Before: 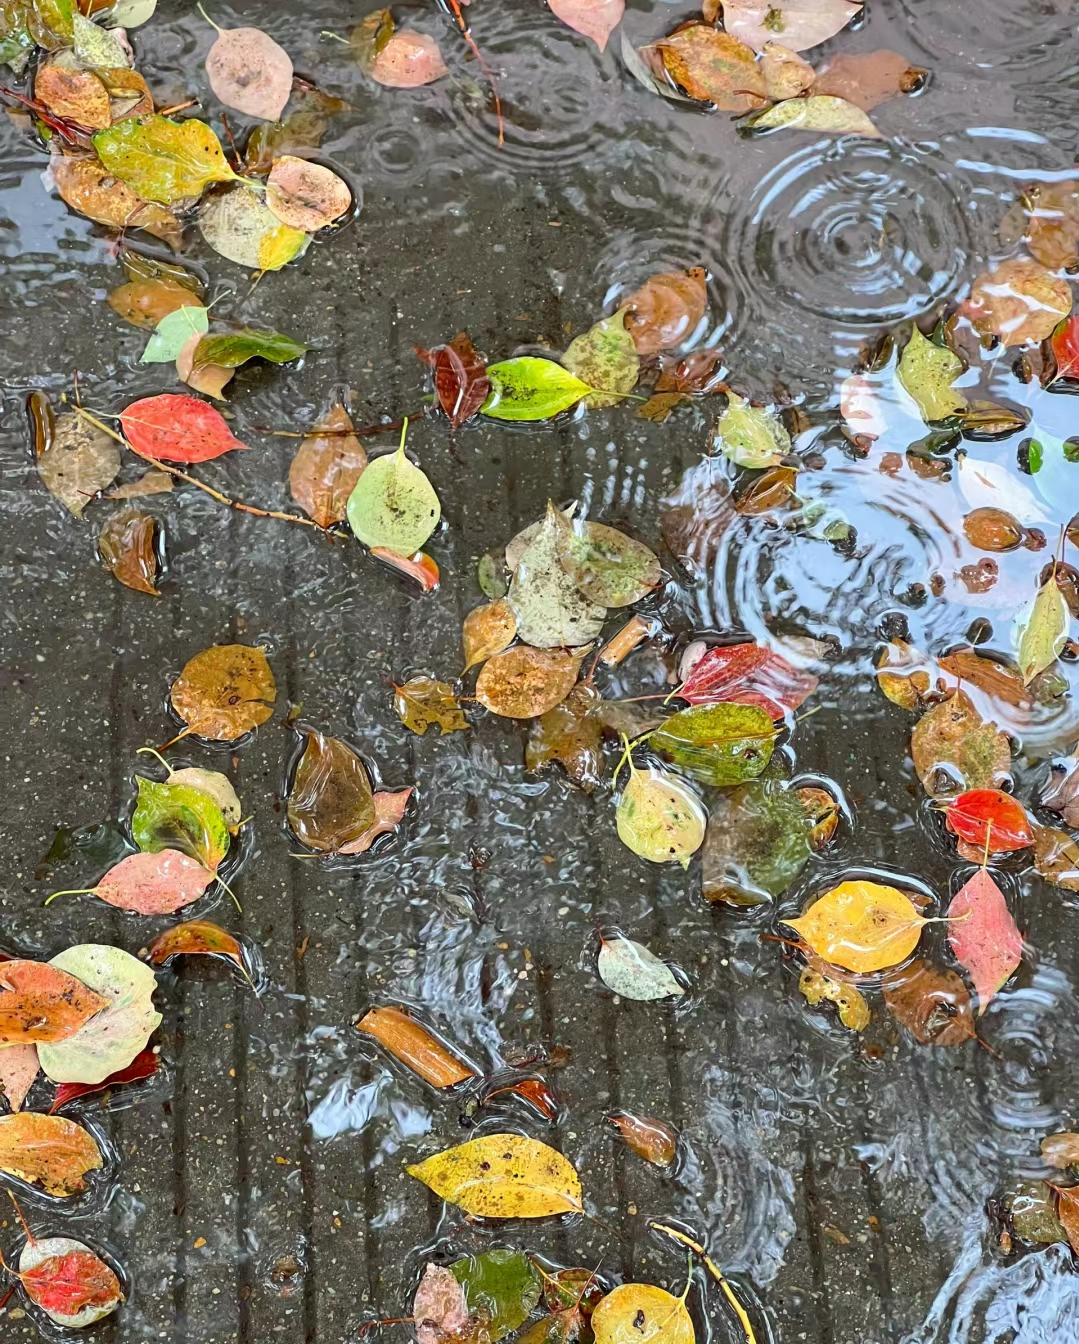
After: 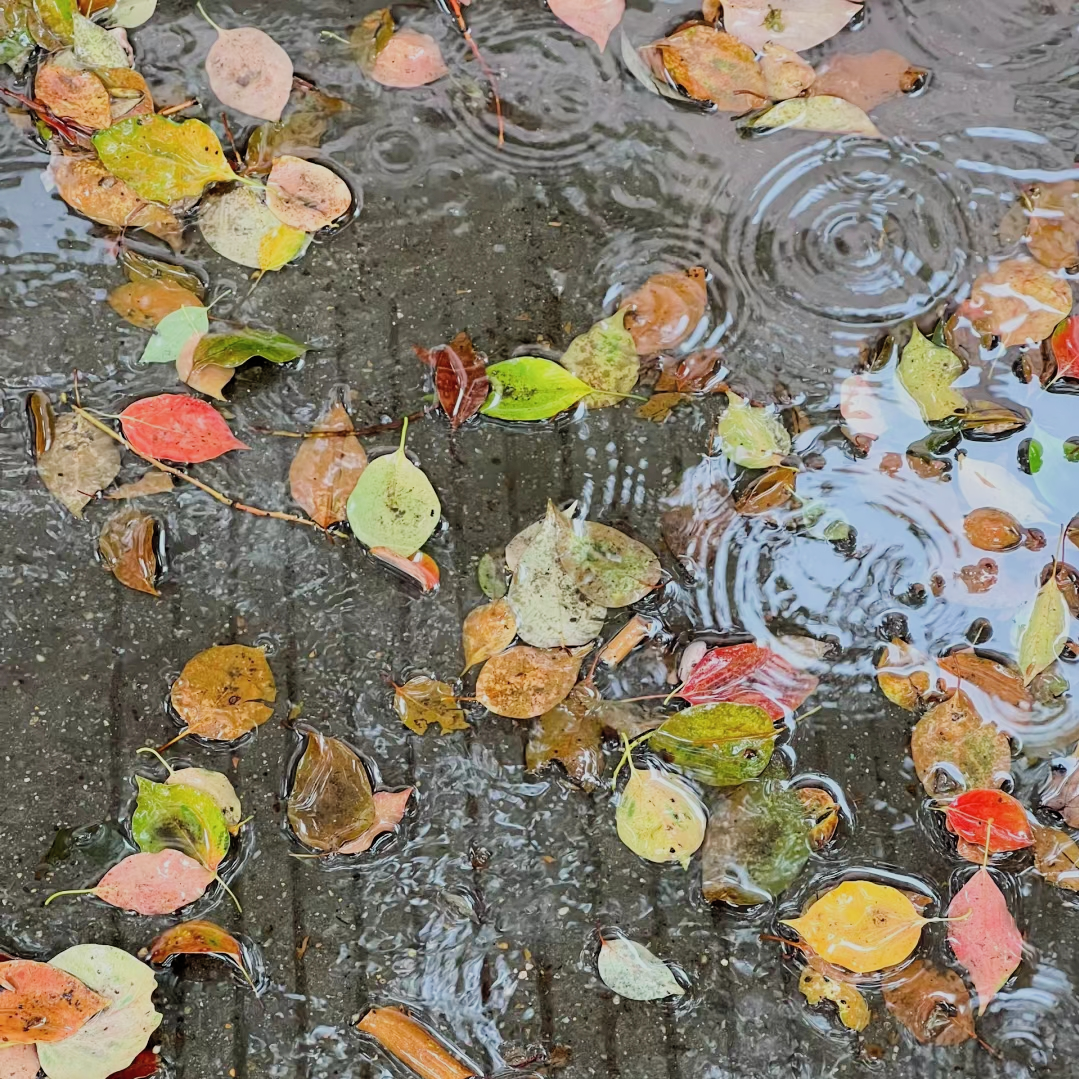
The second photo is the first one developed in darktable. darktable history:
filmic rgb: black relative exposure -7.65 EV, white relative exposure 4.56 EV, hardness 3.61
crop: bottom 19.644%
contrast brightness saturation: contrast 0.05, brightness 0.06, saturation 0.01
